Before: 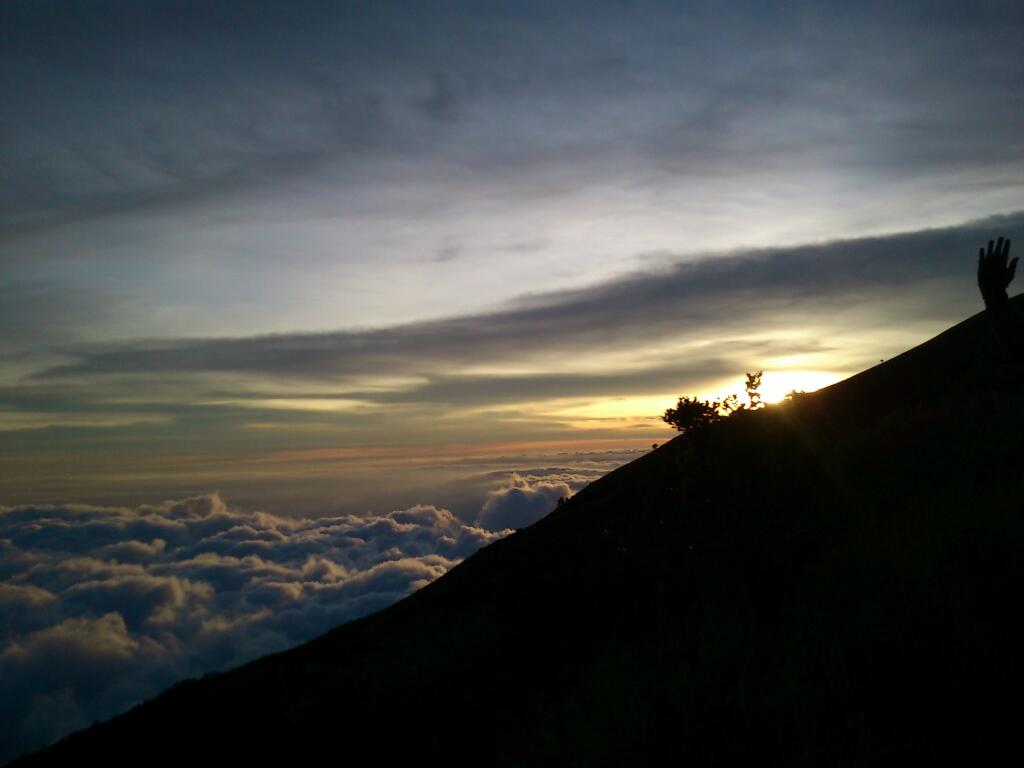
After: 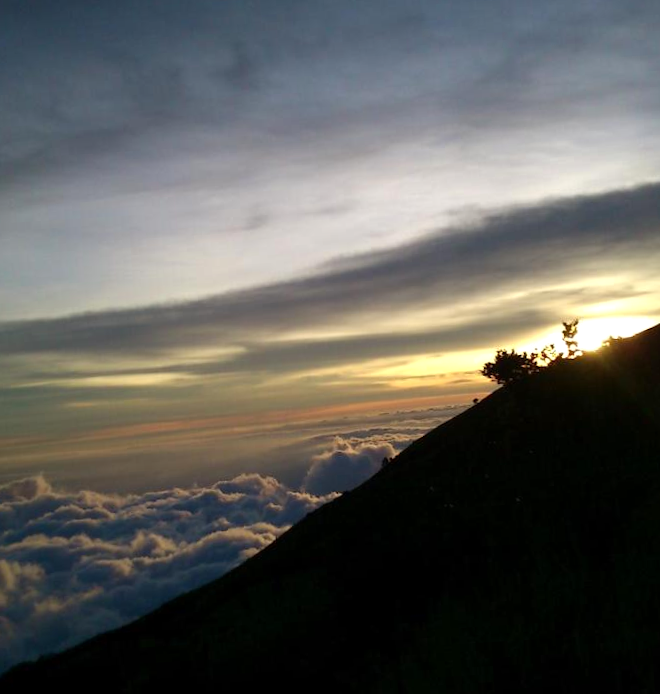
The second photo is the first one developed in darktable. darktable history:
crop: left 16.899%, right 16.556%
rotate and perspective: rotation -3.52°, crop left 0.036, crop right 0.964, crop top 0.081, crop bottom 0.919
exposure: exposure 0.191 EV, compensate highlight preservation false
